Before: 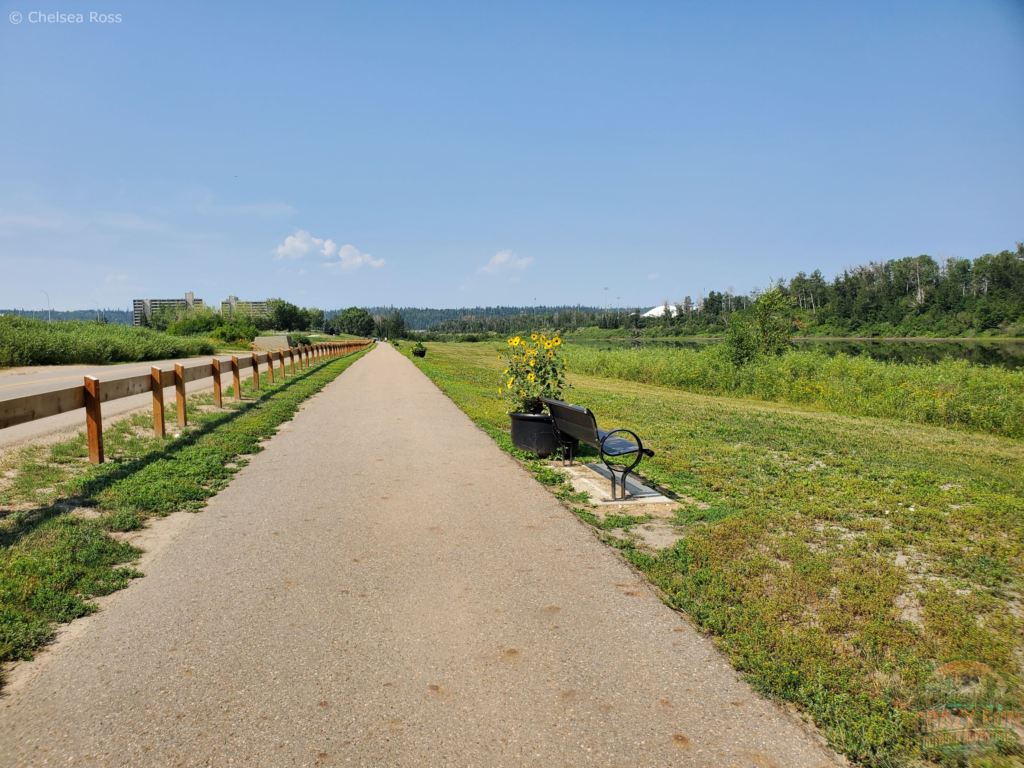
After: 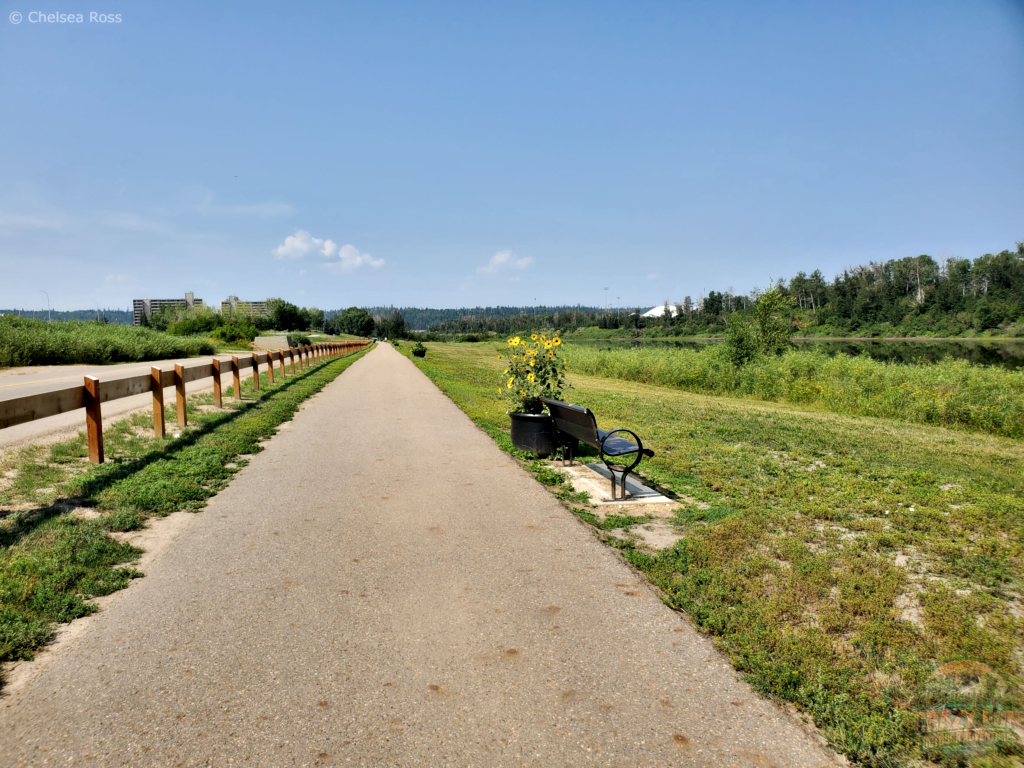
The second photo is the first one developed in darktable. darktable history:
contrast equalizer: octaves 7, y [[0.513, 0.565, 0.608, 0.562, 0.512, 0.5], [0.5 ×6], [0.5, 0.5, 0.5, 0.528, 0.598, 0.658], [0 ×6], [0 ×6]]
